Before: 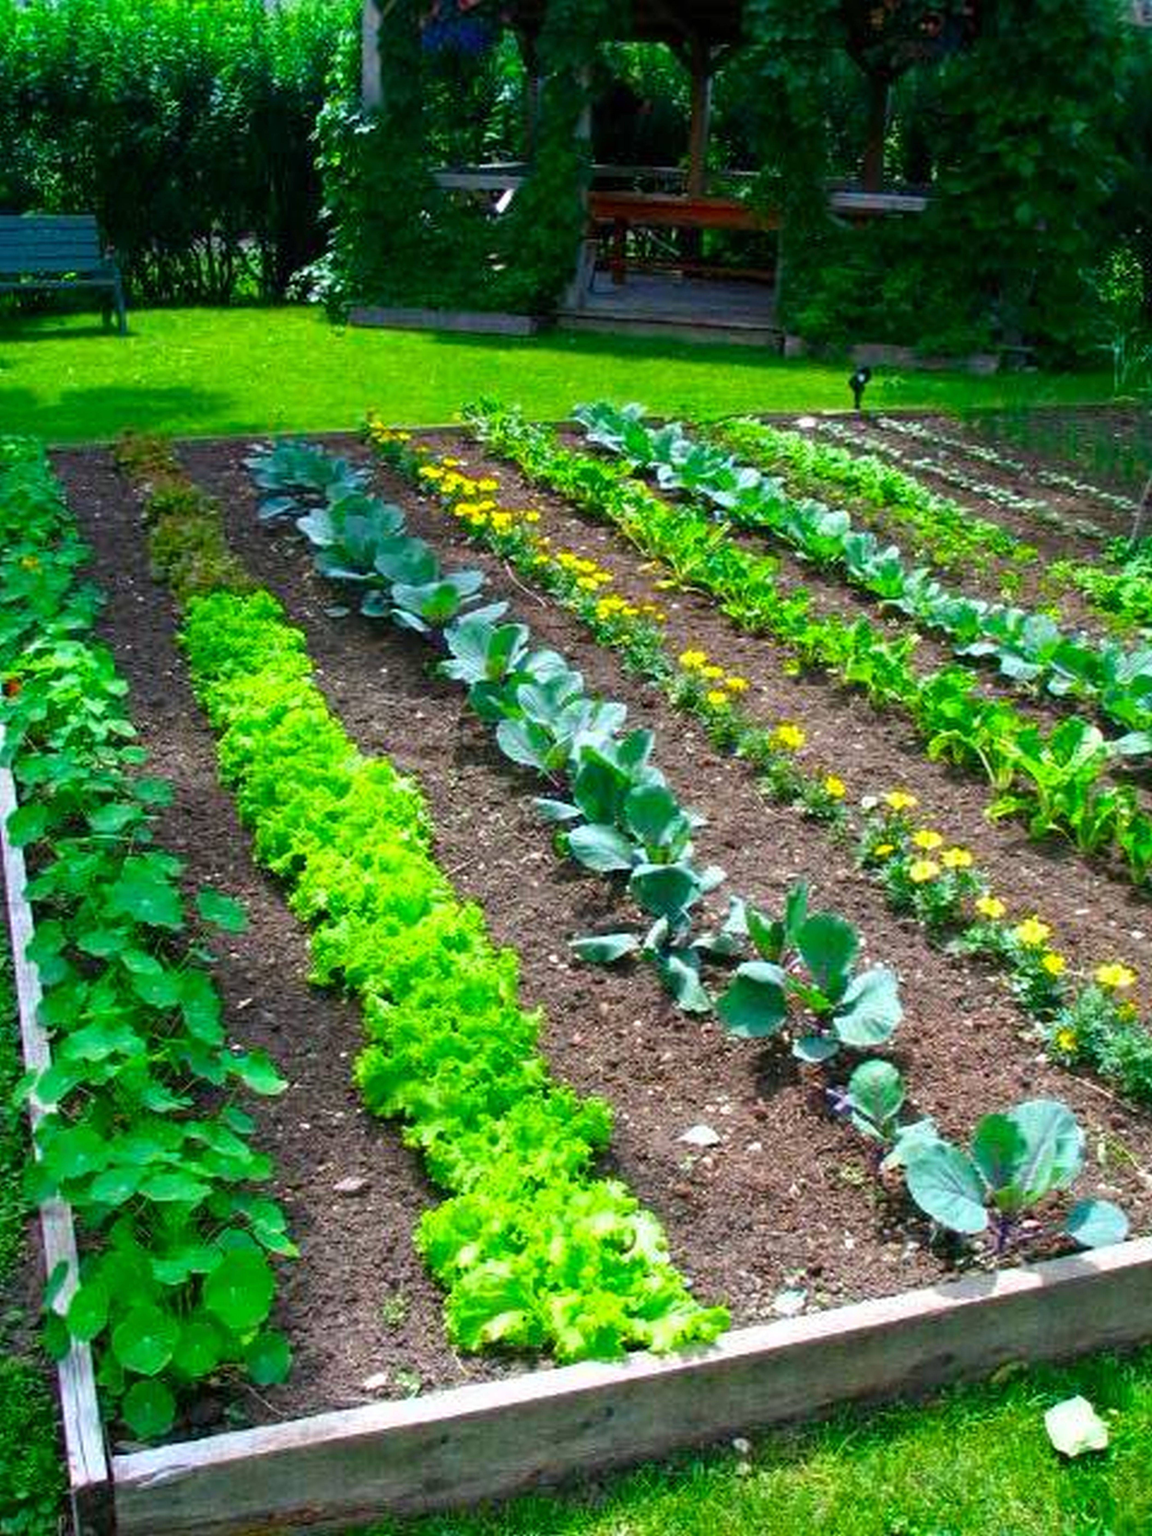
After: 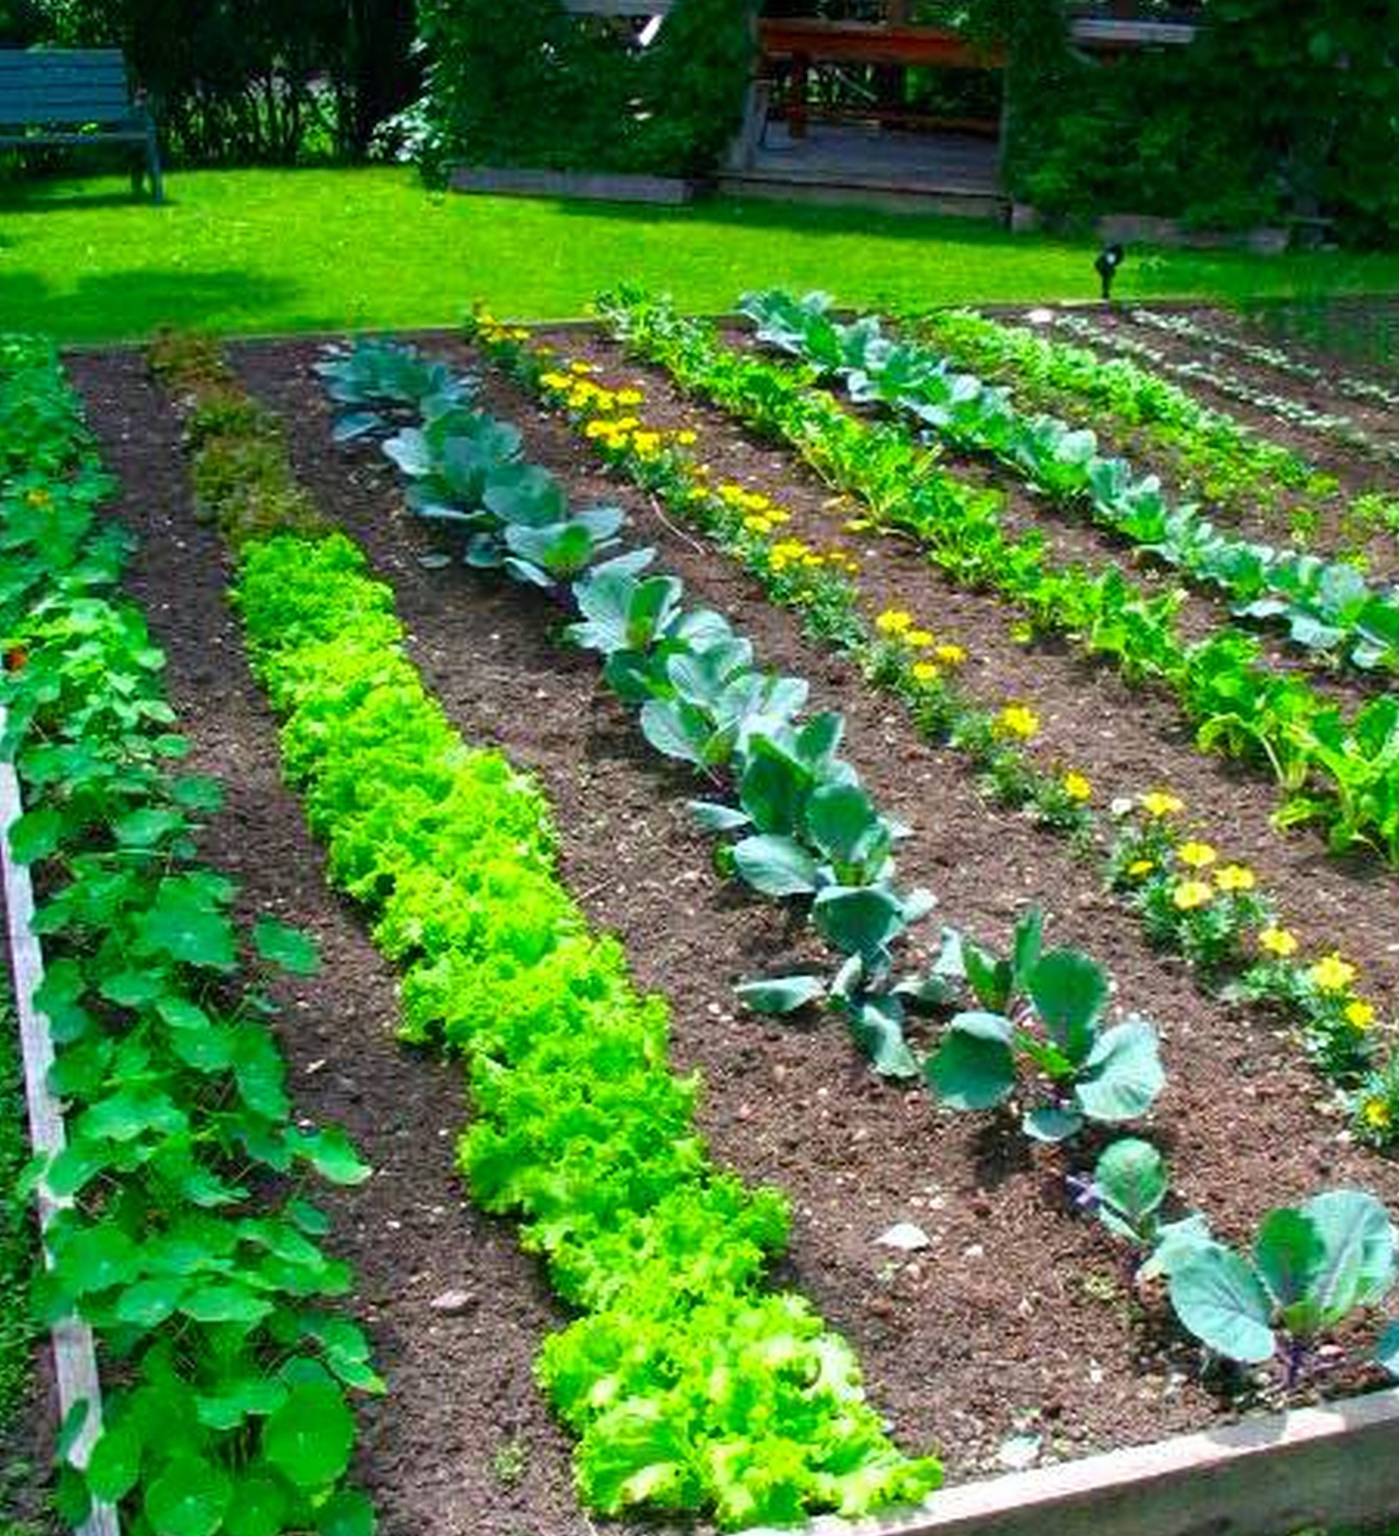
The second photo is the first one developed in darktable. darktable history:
crop and rotate: angle 0.042°, top 11.54%, right 5.767%, bottom 10.895%
